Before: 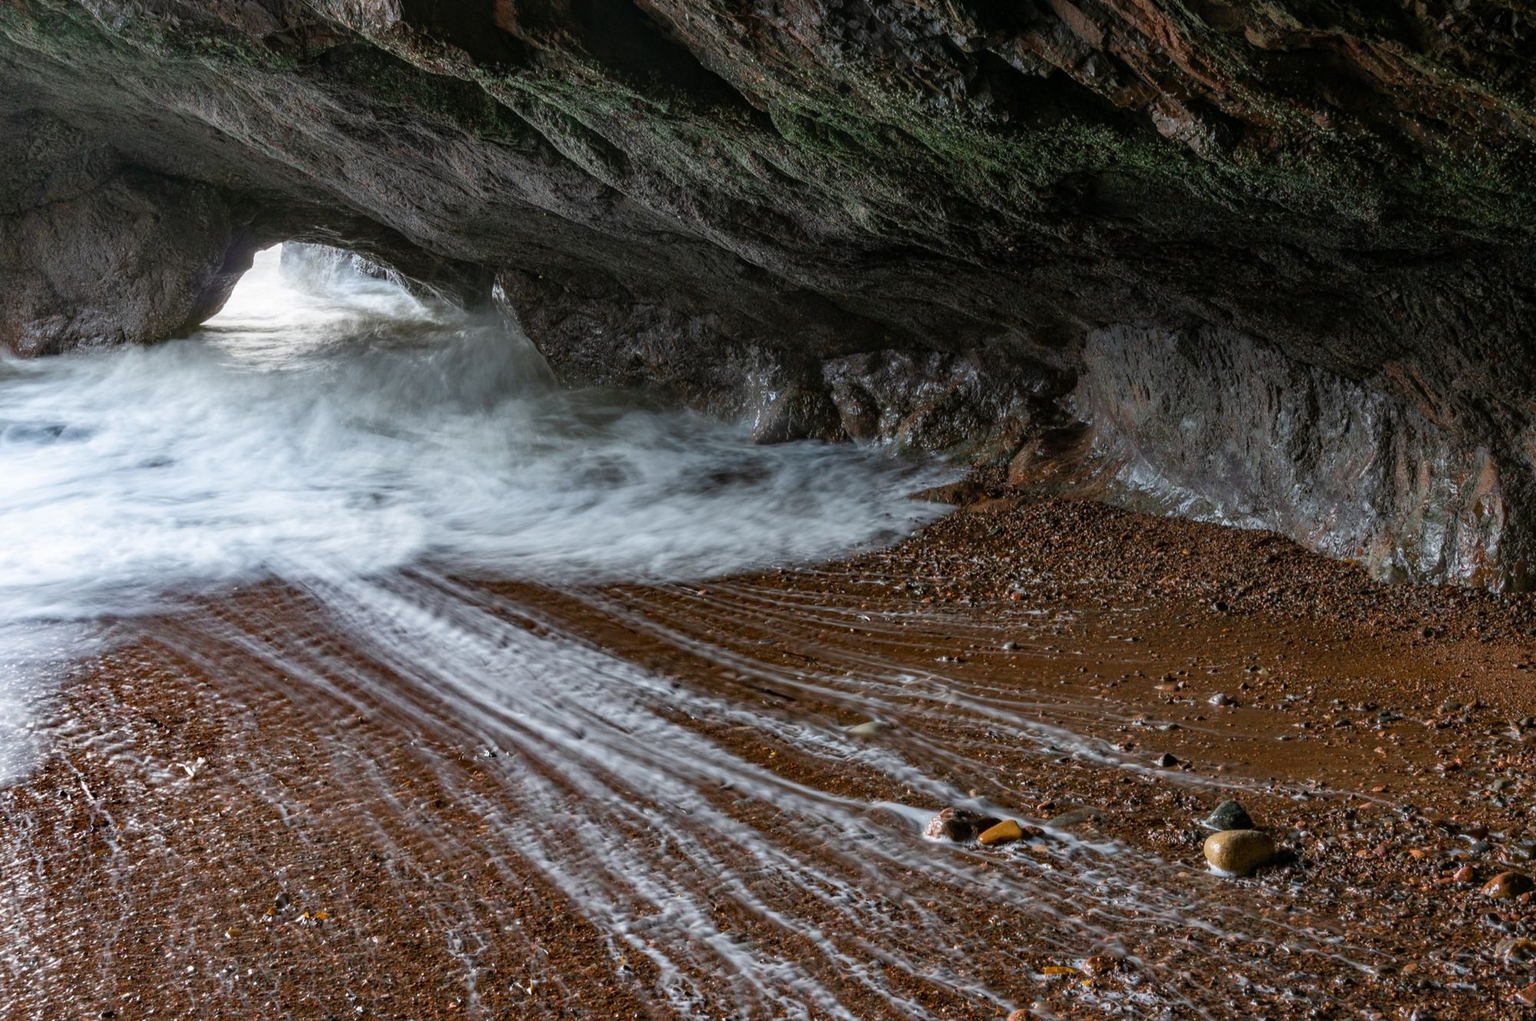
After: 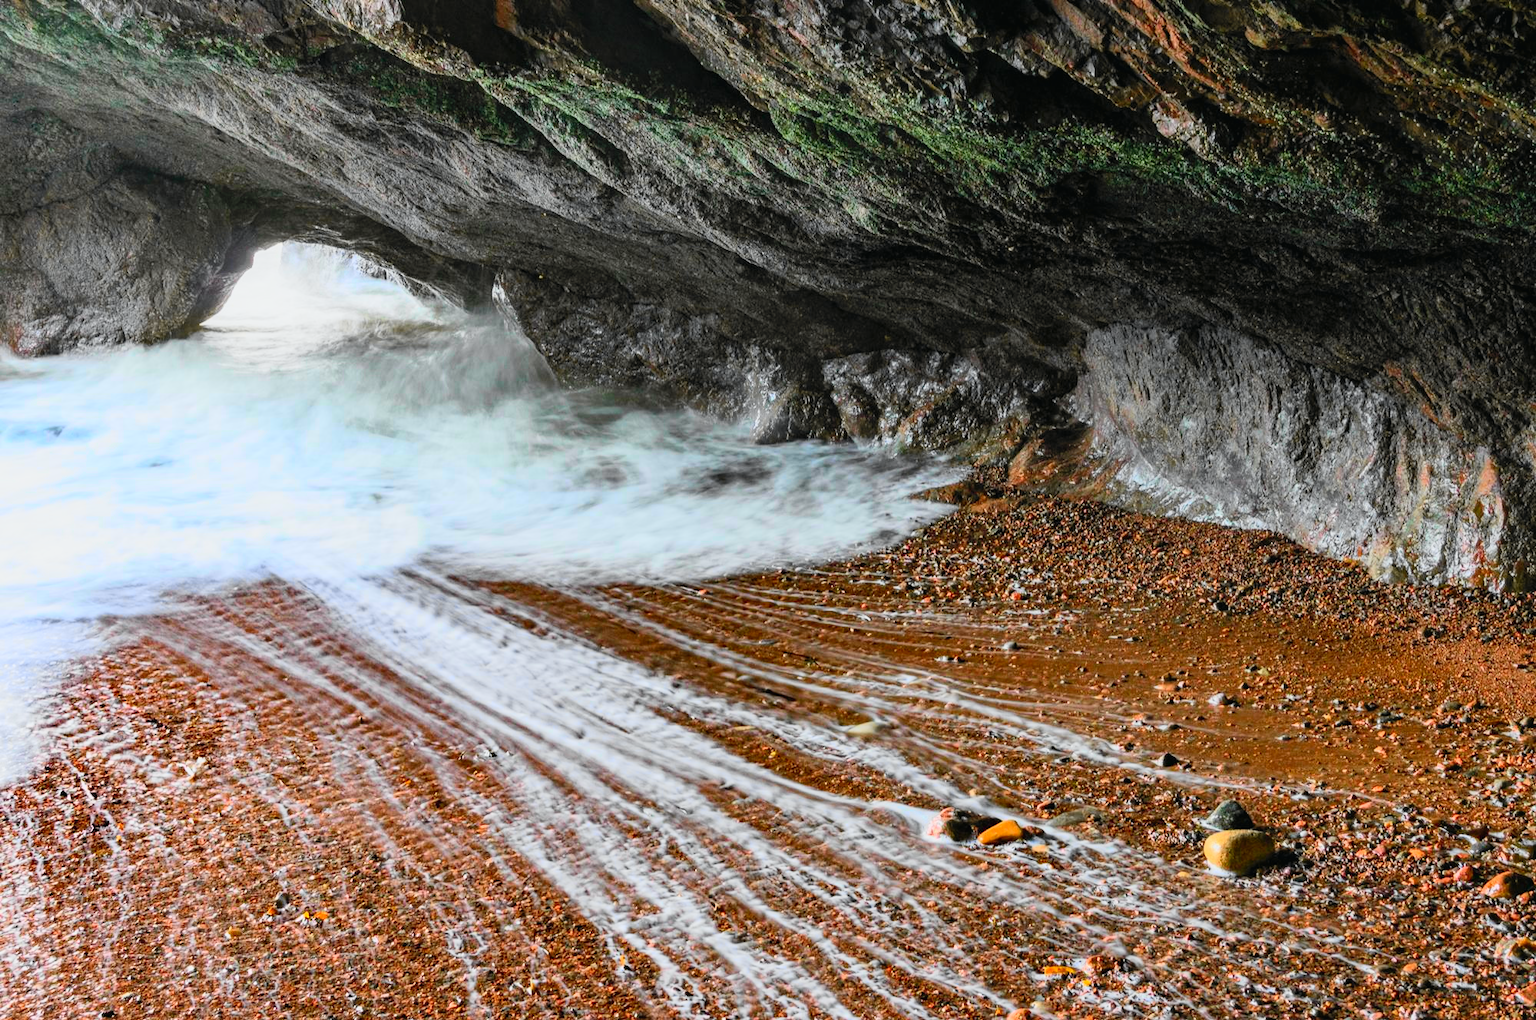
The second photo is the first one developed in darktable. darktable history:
contrast brightness saturation: contrast 0.07, brightness 0.18, saturation 0.4
tone curve: curves: ch0 [(0, 0.015) (0.037, 0.022) (0.131, 0.116) (0.316, 0.345) (0.49, 0.615) (0.677, 0.82) (0.813, 0.891) (1, 0.955)]; ch1 [(0, 0) (0.366, 0.367) (0.475, 0.462) (0.494, 0.496) (0.504, 0.497) (0.554, 0.571) (0.618, 0.668) (1, 1)]; ch2 [(0, 0) (0.333, 0.346) (0.375, 0.375) (0.435, 0.424) (0.476, 0.492) (0.502, 0.499) (0.525, 0.522) (0.558, 0.575) (0.614, 0.656) (1, 1)], color space Lab, independent channels, preserve colors none
